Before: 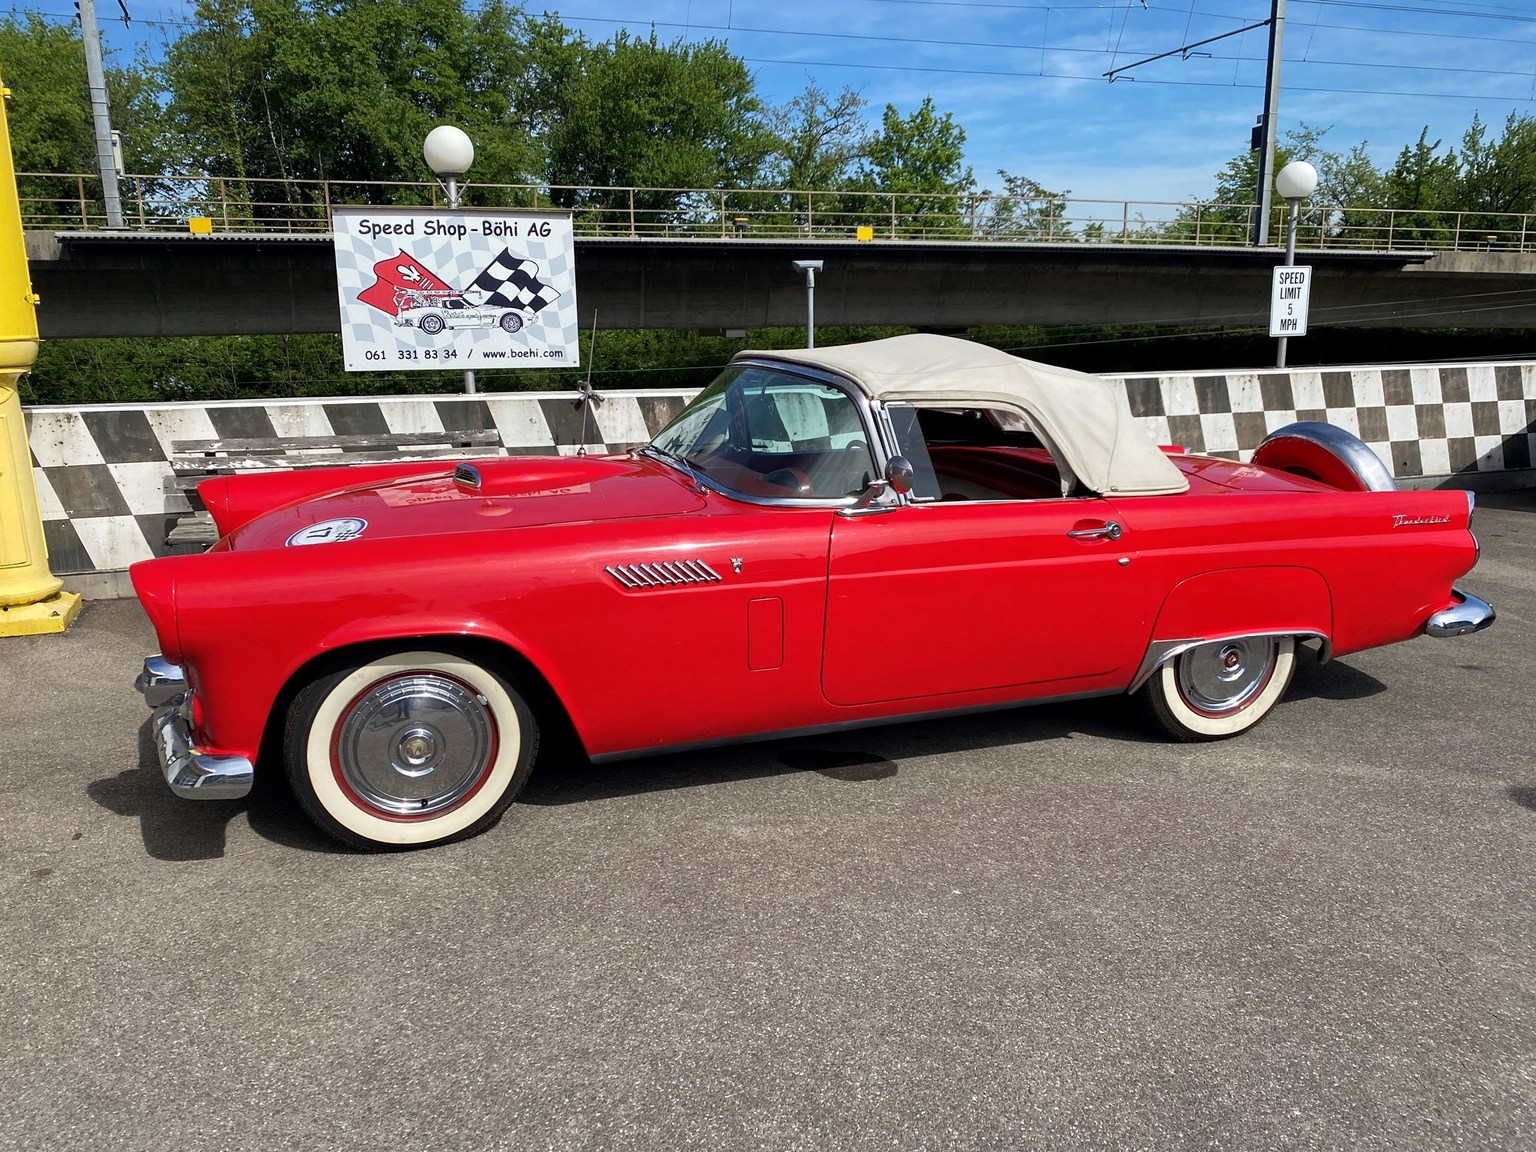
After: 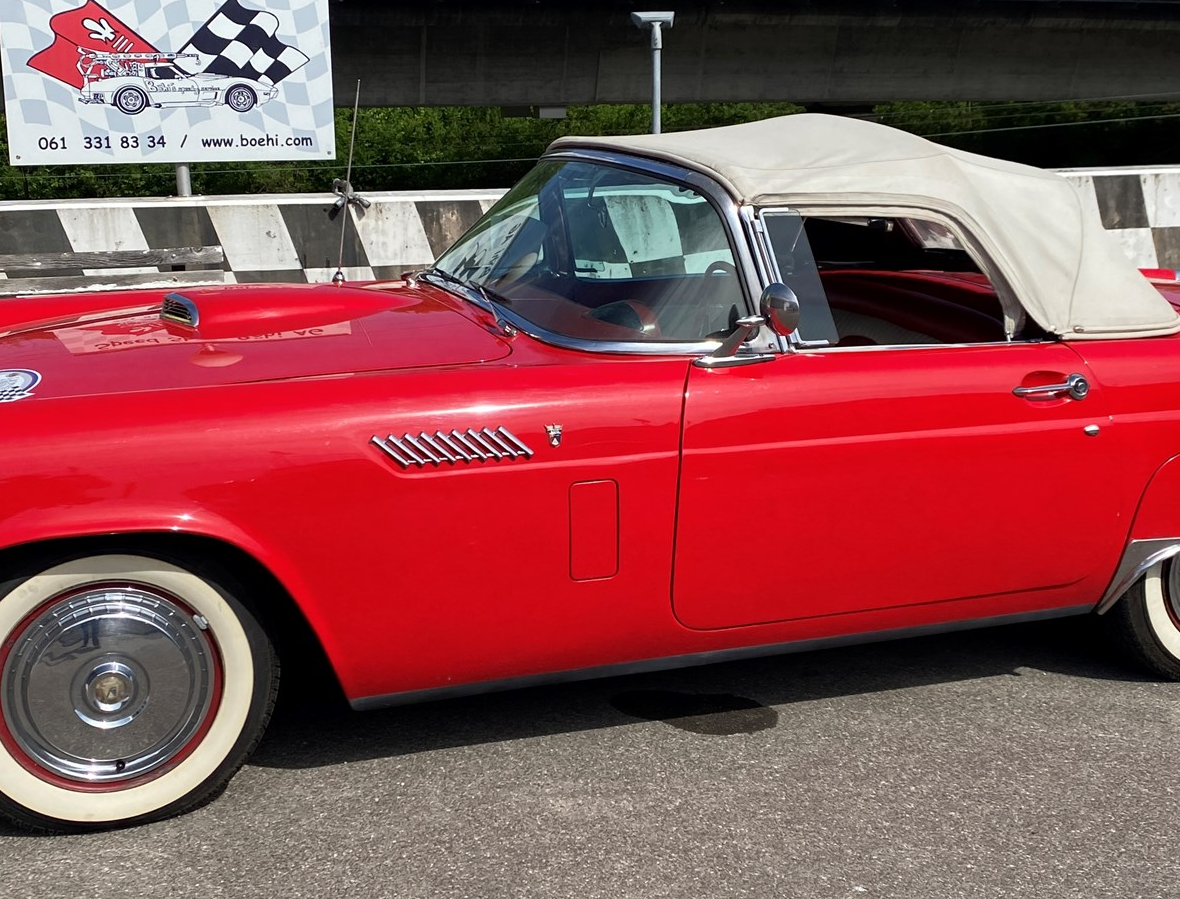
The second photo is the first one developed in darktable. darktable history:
crop and rotate: left 22%, top 21.922%, right 22.674%, bottom 21.839%
